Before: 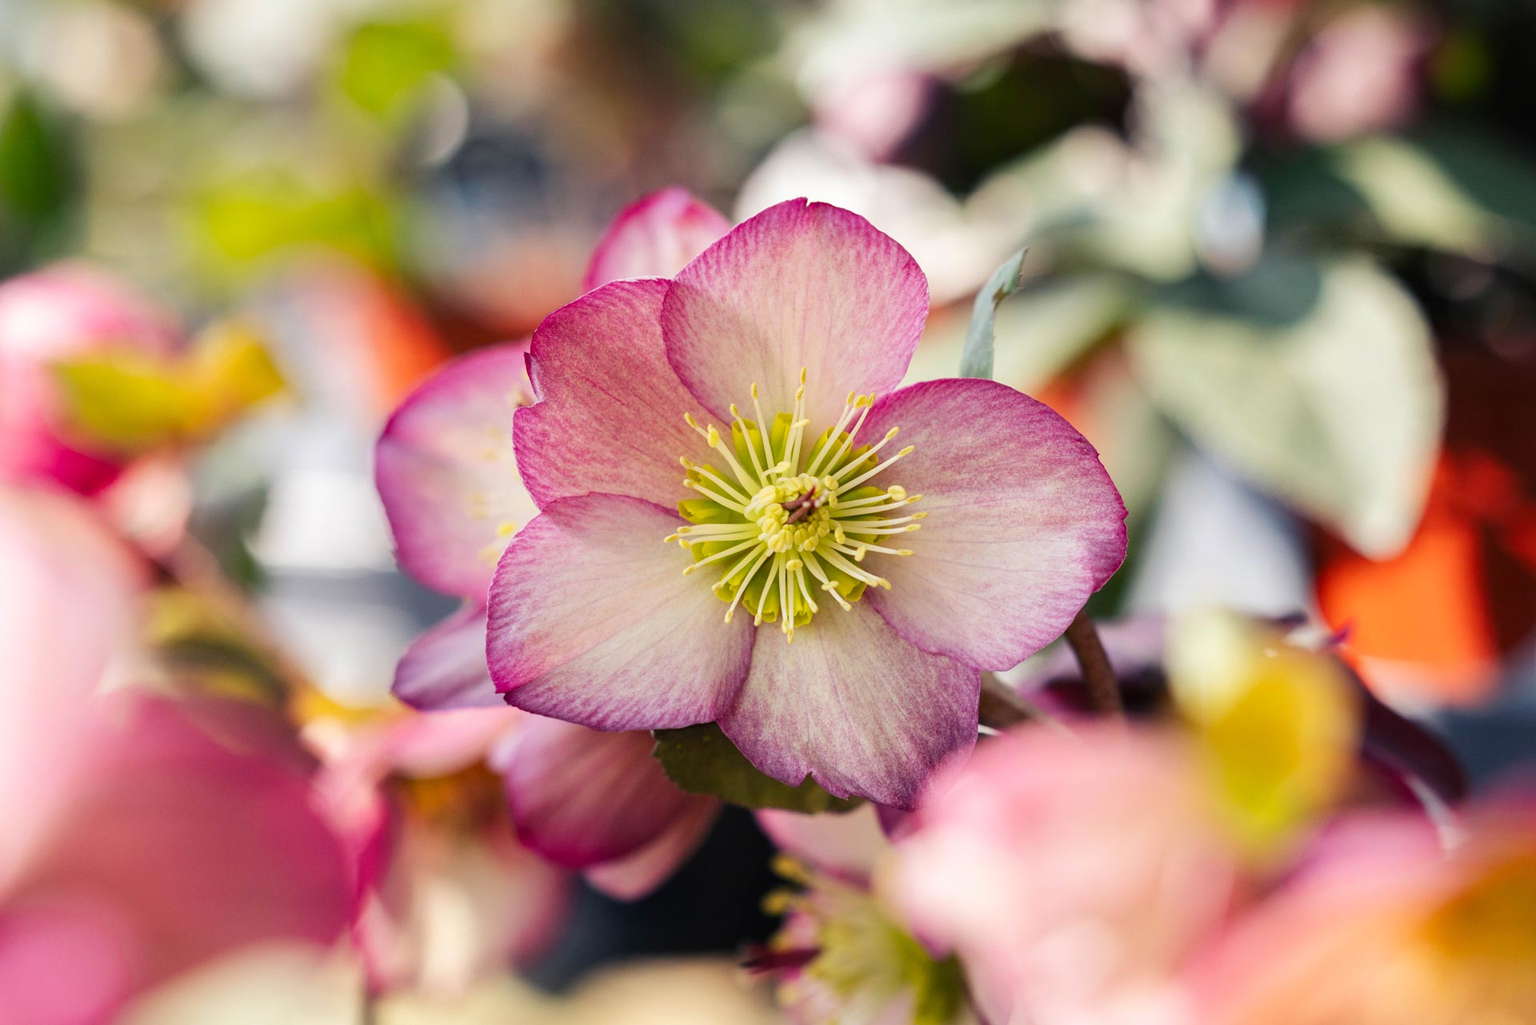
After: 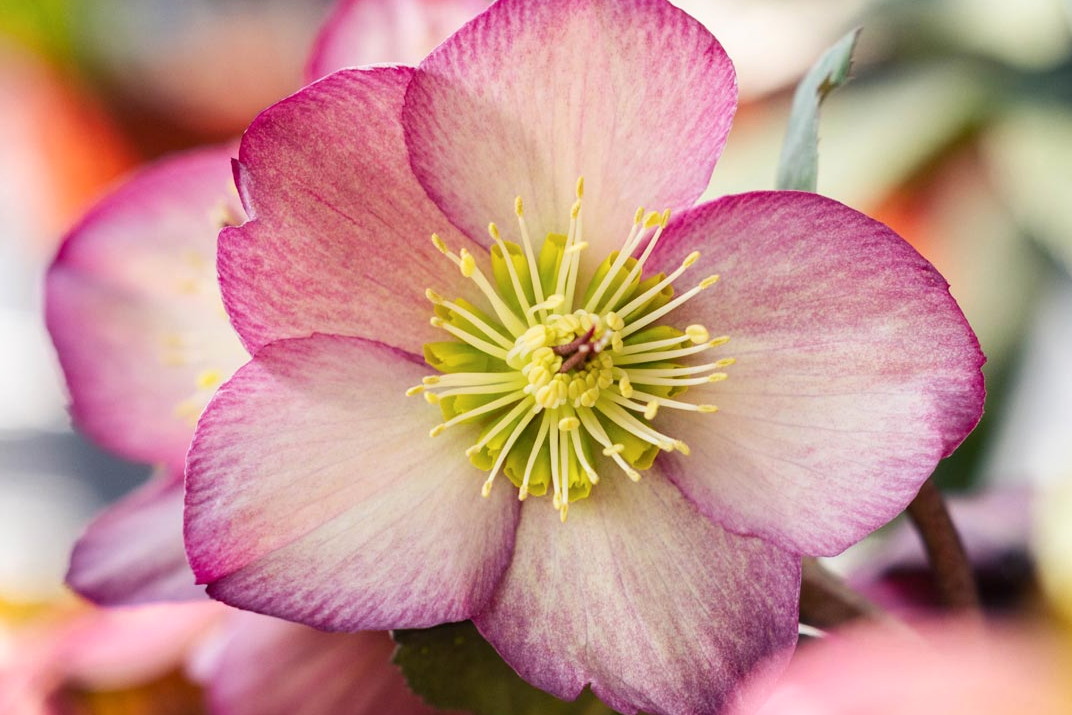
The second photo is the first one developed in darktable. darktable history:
crop and rotate: left 22.13%, top 22.054%, right 22.026%, bottom 22.102%
shadows and highlights: shadows 0, highlights 40
